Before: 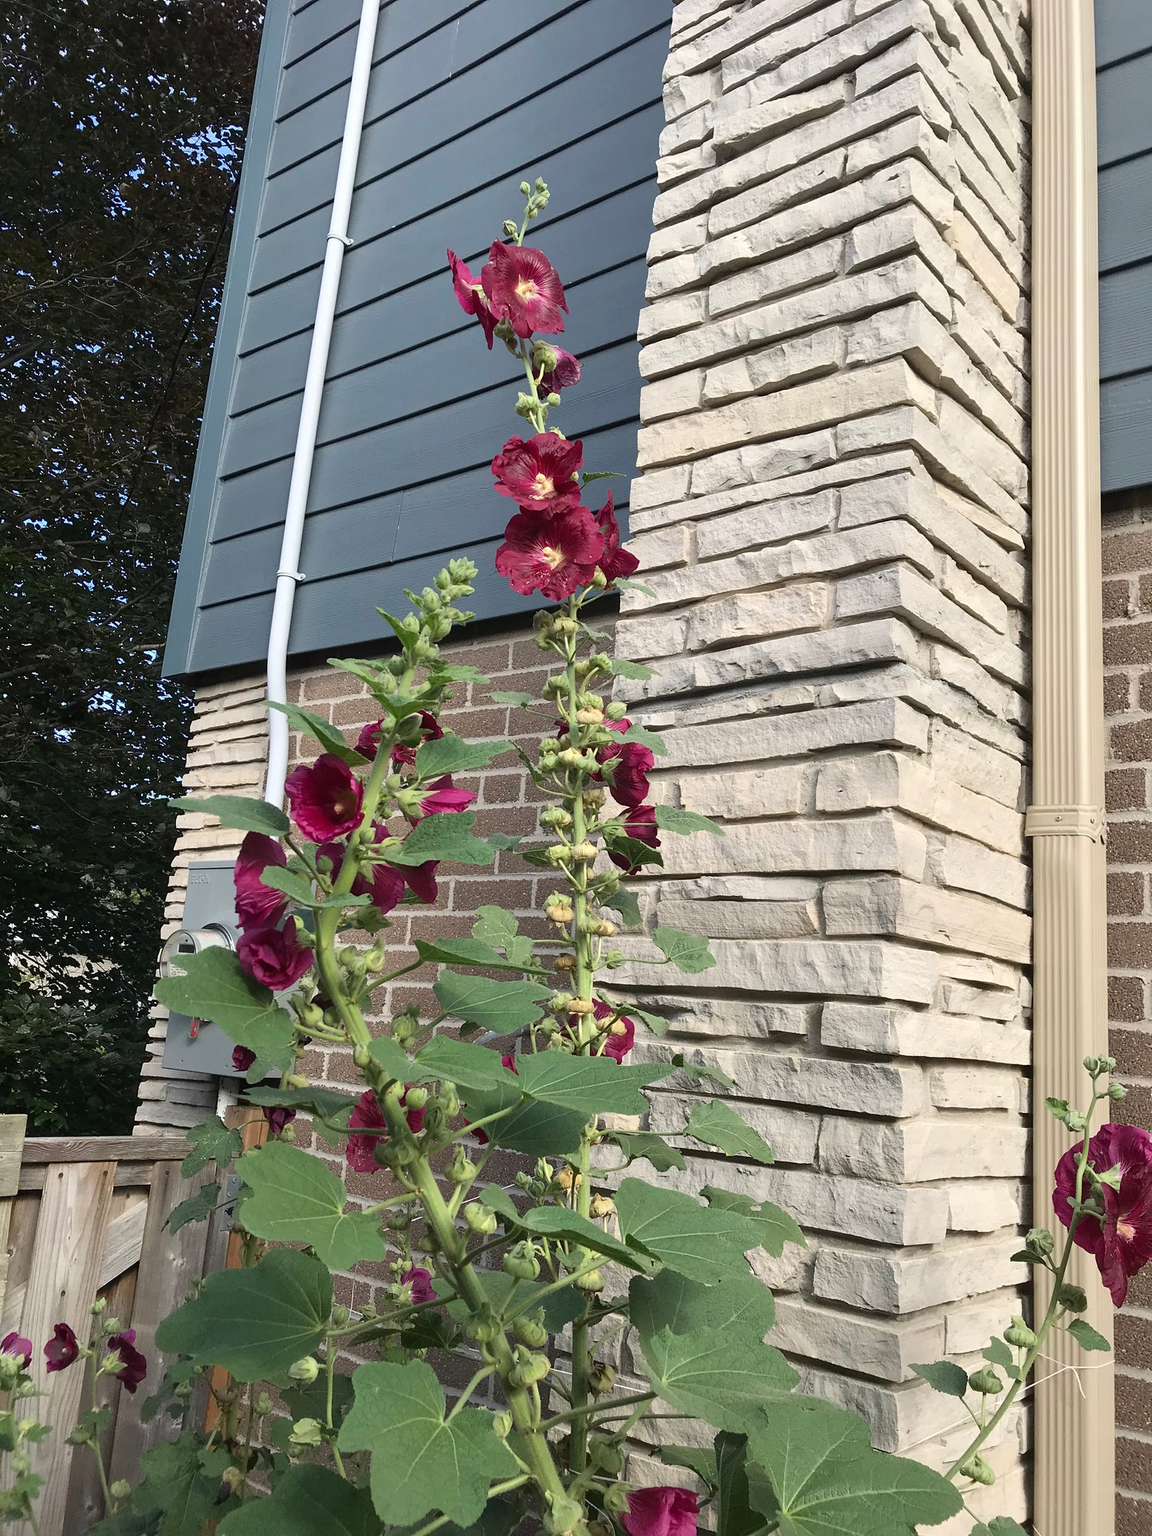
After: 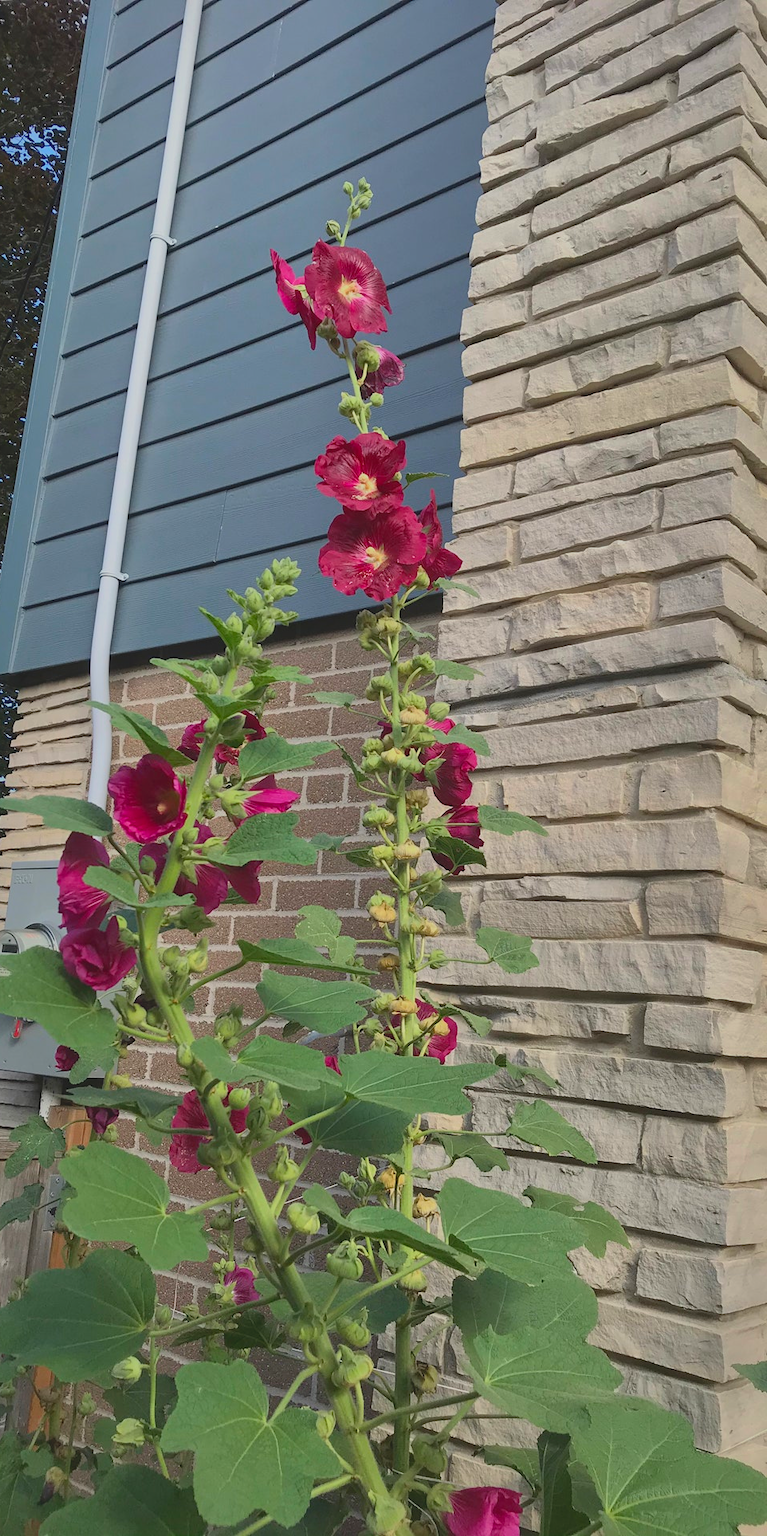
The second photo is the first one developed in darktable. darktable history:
contrast brightness saturation: contrast -0.19, saturation 0.19
crop: left 15.419%, right 17.914%
shadows and highlights: shadows 25, highlights -70
